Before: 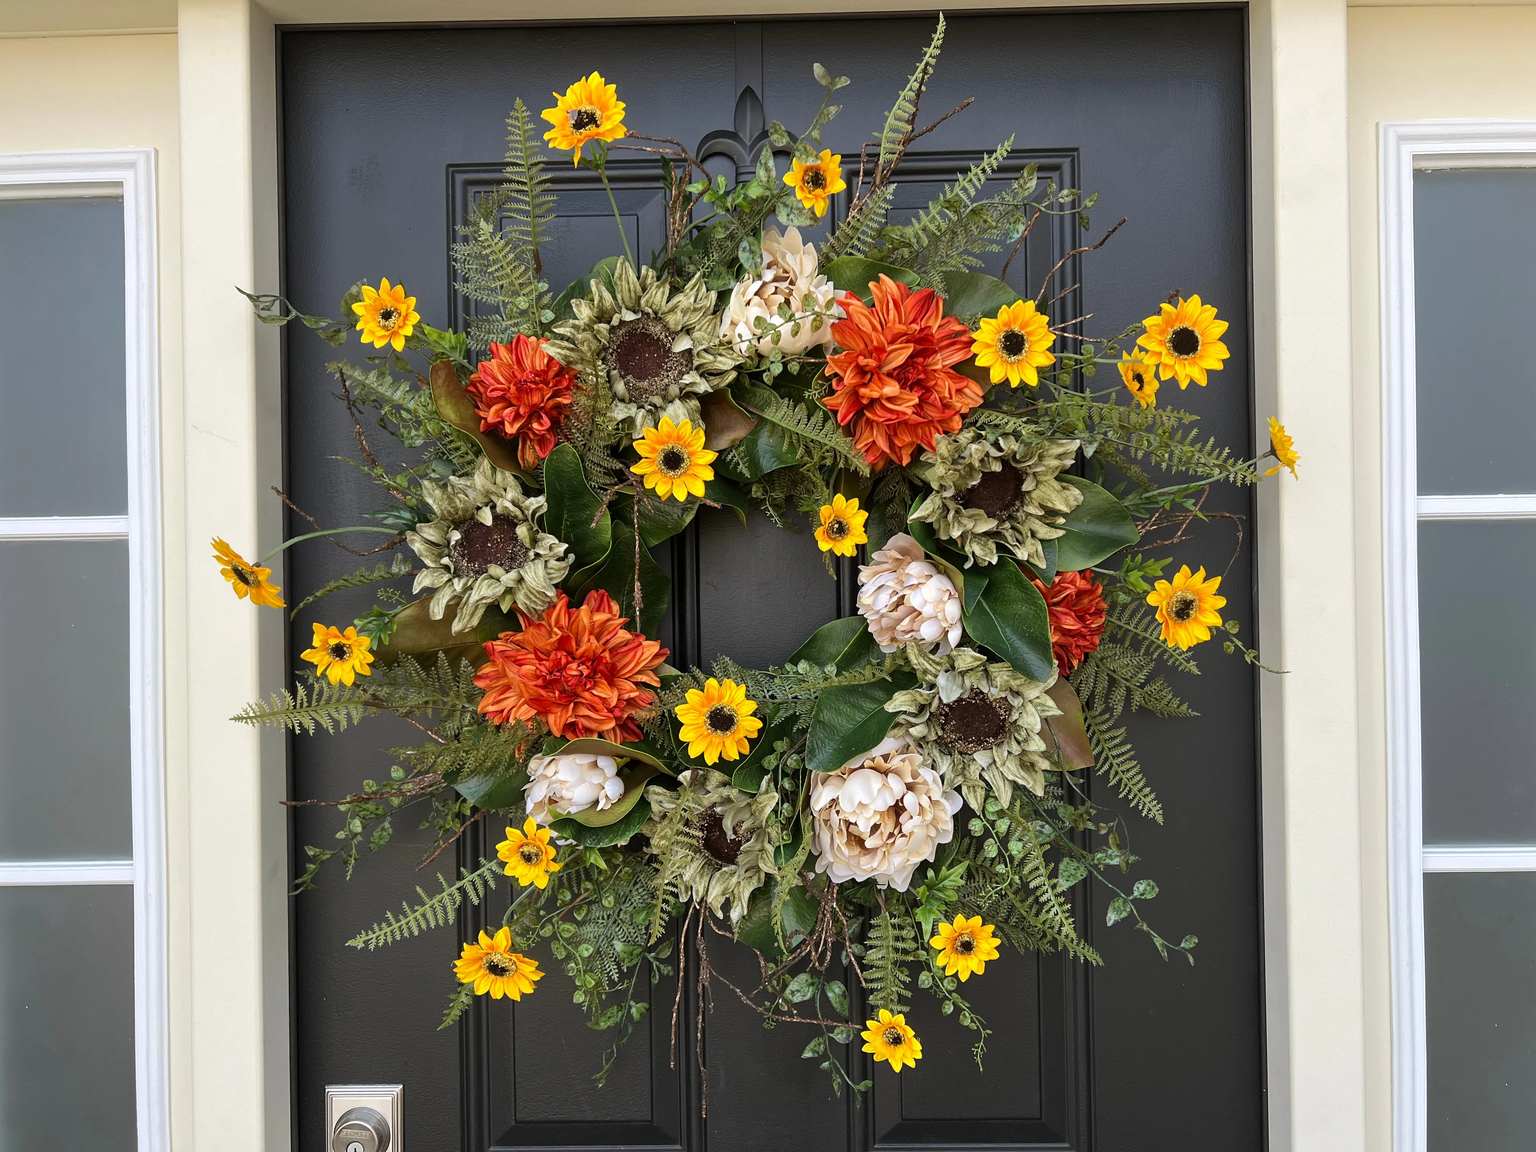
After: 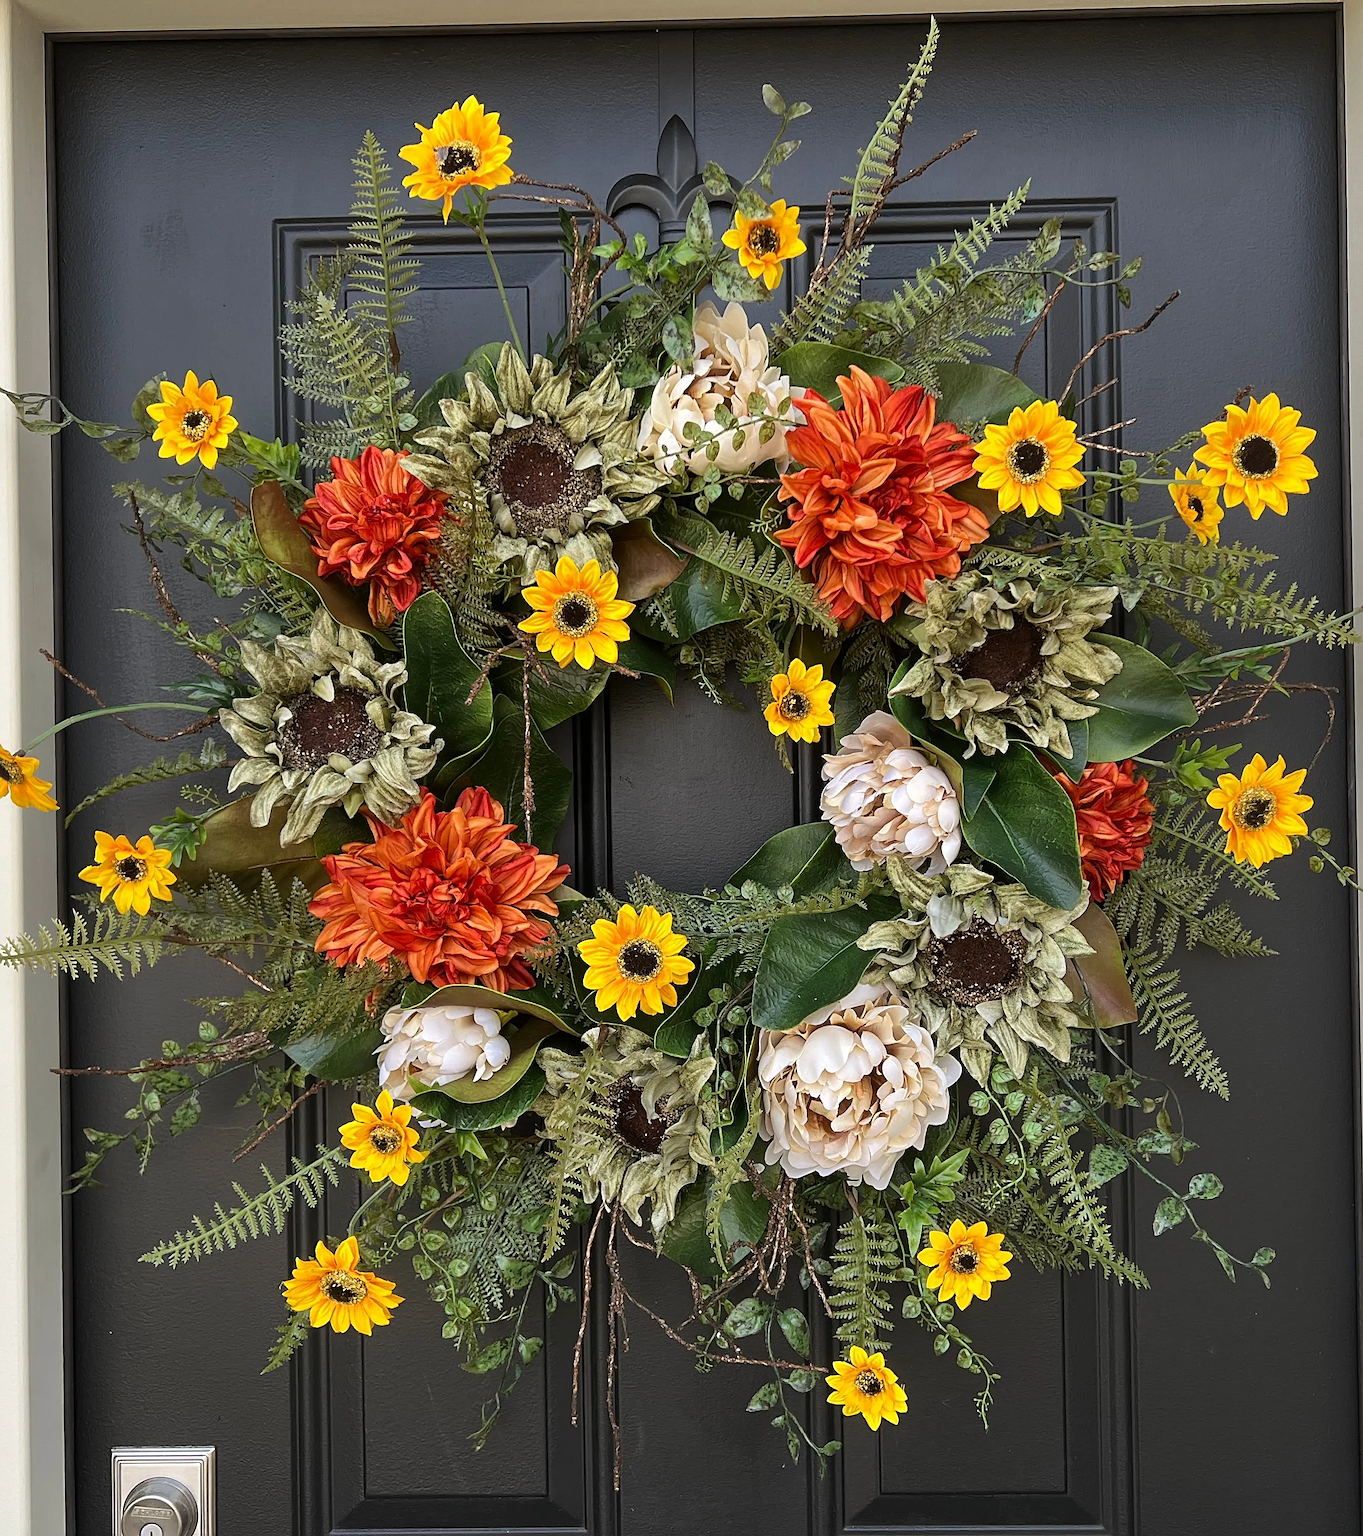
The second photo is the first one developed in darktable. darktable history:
crop and rotate: left 15.761%, right 17.67%
sharpen: on, module defaults
